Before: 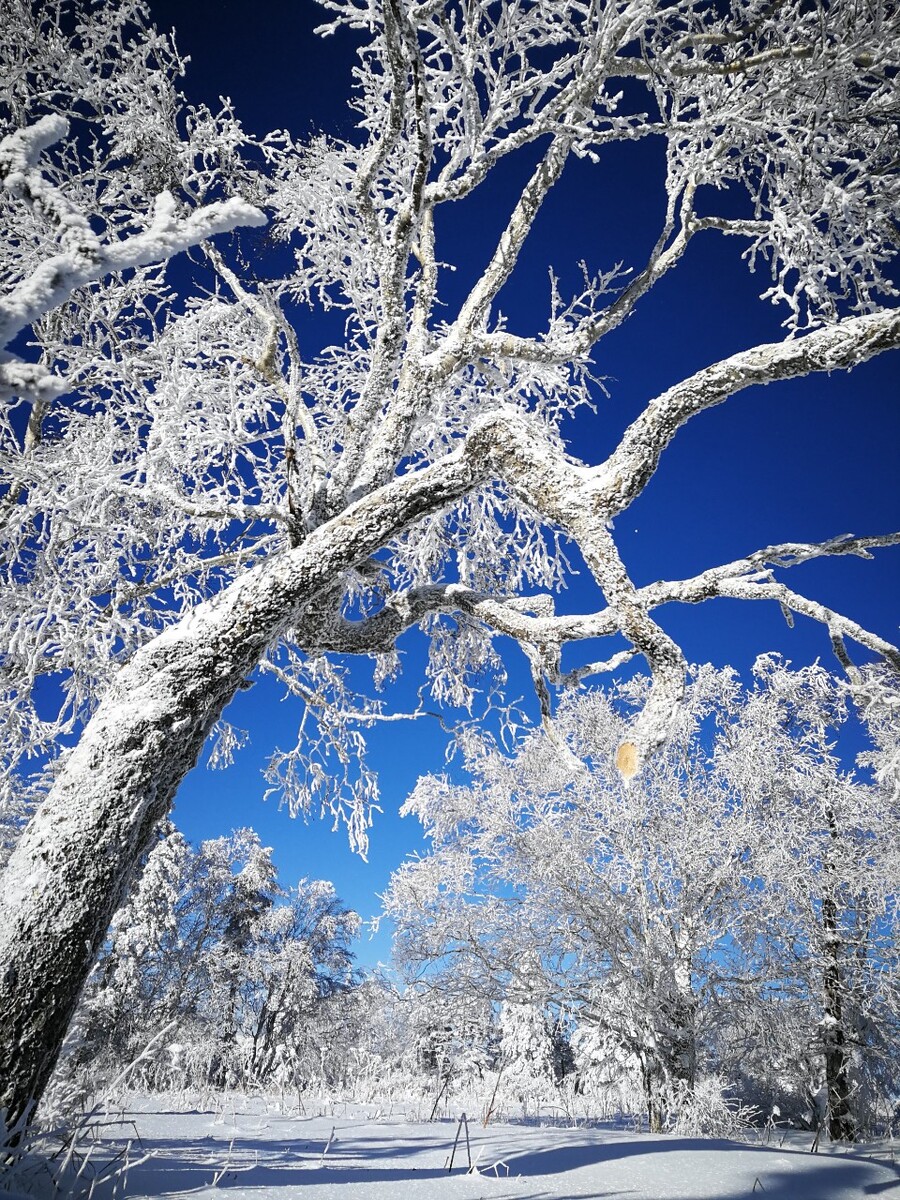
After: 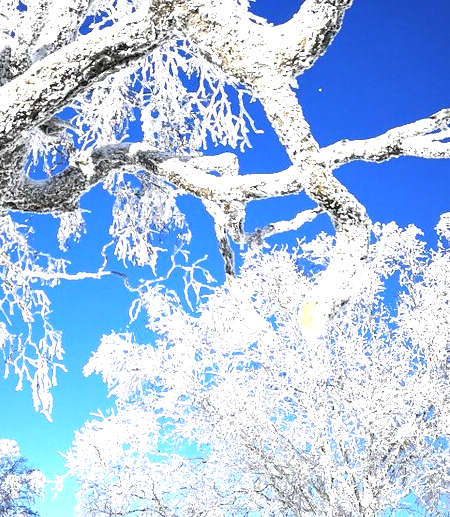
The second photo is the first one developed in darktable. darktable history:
exposure: black level correction 0, exposure 1.298 EV, compensate highlight preservation false
tone equalizer: on, module defaults
crop: left 35.159%, top 36.765%, right 14.736%, bottom 20.115%
